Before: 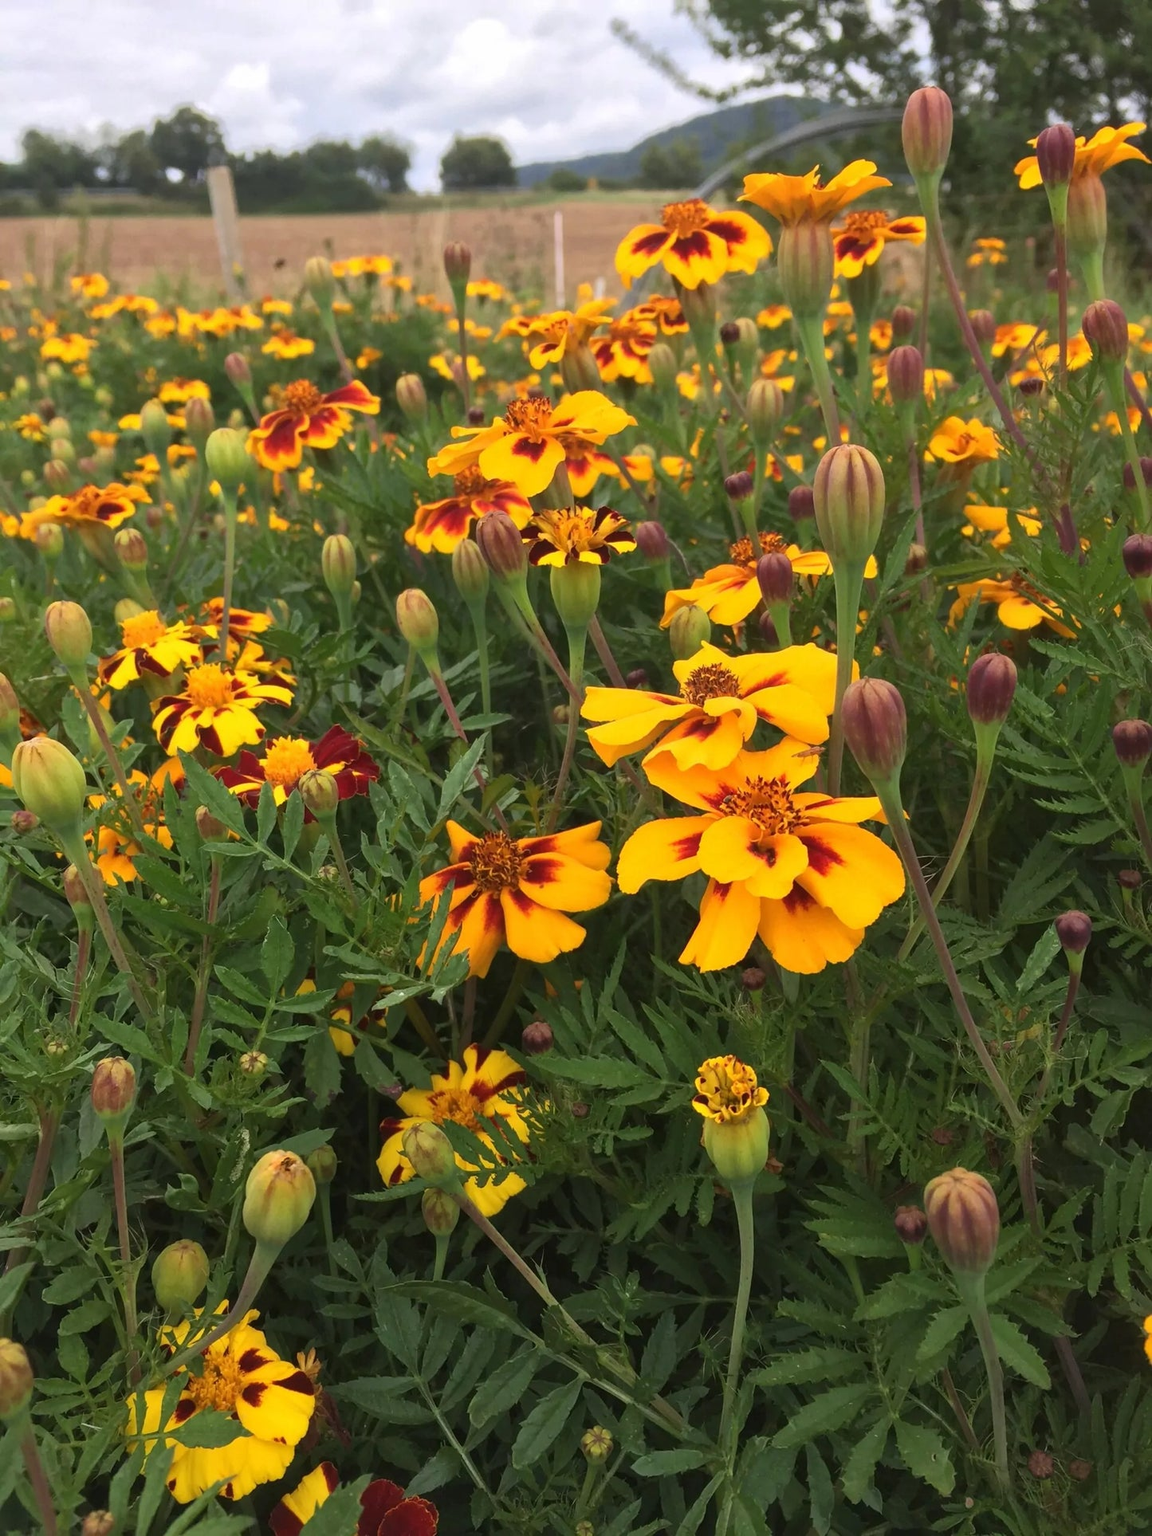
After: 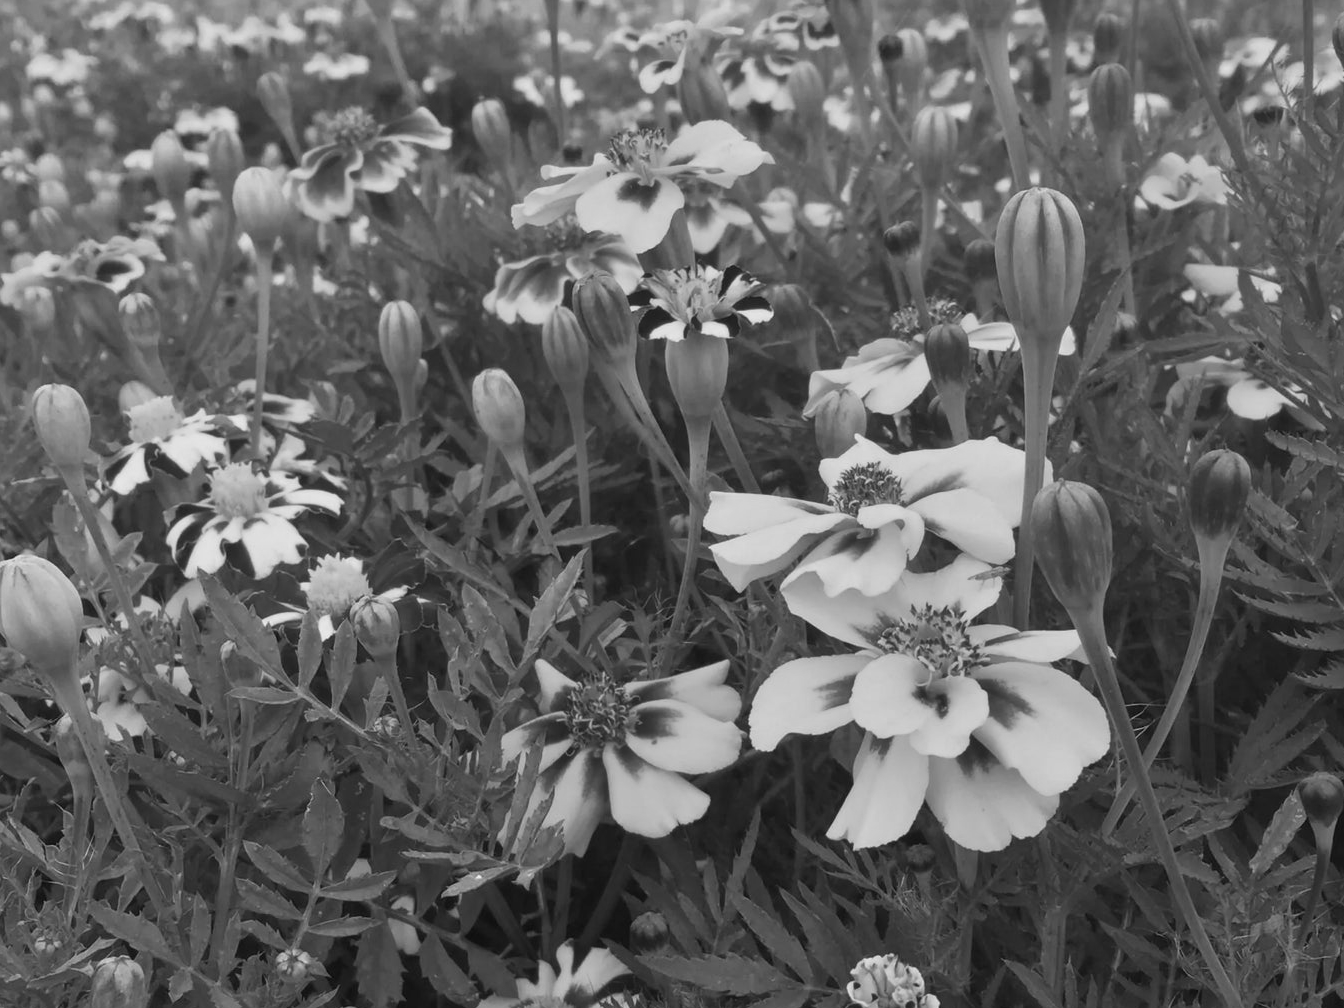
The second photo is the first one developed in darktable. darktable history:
monochrome: on, module defaults
crop: left 1.744%, top 19.225%, right 5.069%, bottom 28.357%
